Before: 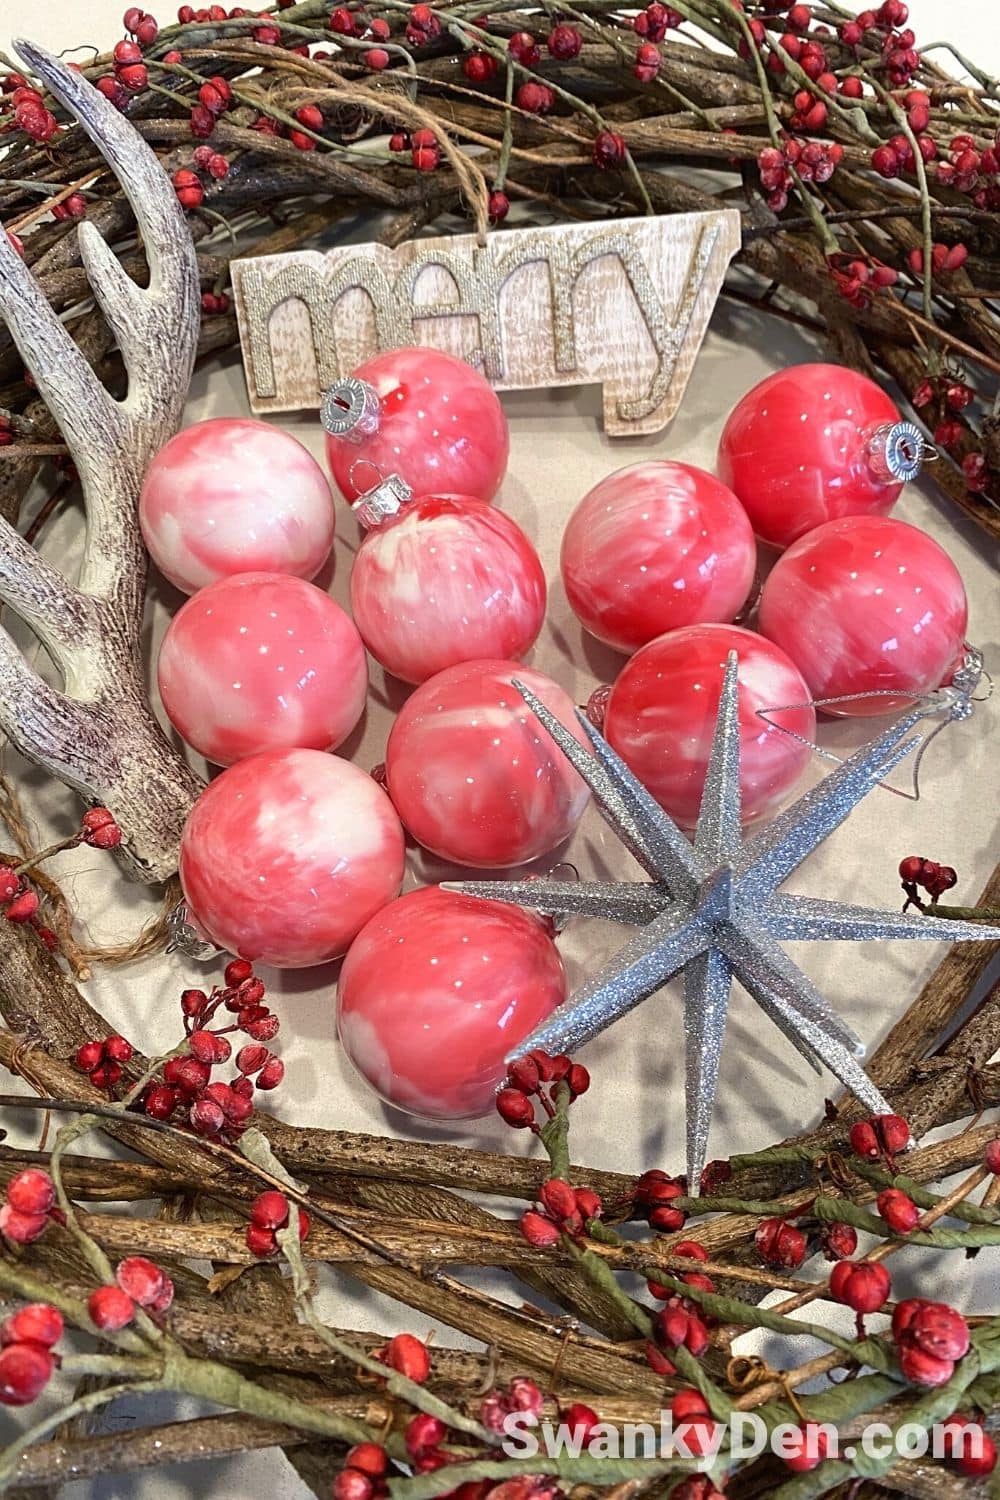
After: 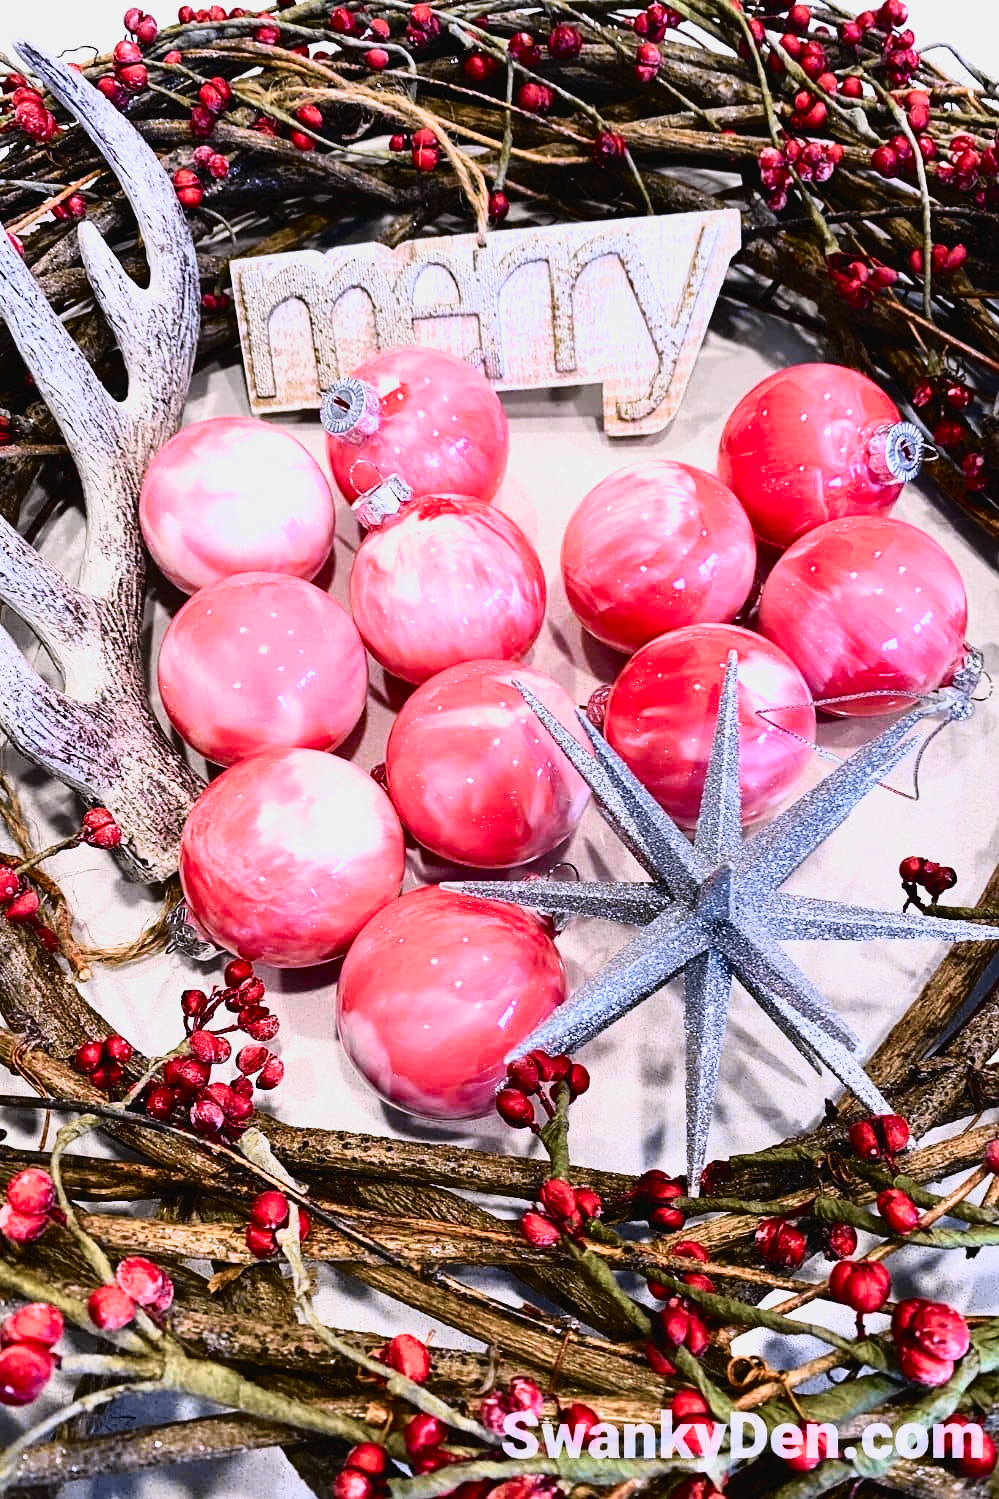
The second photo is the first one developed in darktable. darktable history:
white balance: red 1.042, blue 1.17
filmic rgb: white relative exposure 2.2 EV, hardness 6.97
contrast brightness saturation: contrast 0.13, brightness -0.05, saturation 0.16
tone curve: curves: ch0 [(0, 0.022) (0.114, 0.088) (0.282, 0.316) (0.446, 0.511) (0.613, 0.693) (0.786, 0.843) (0.999, 0.949)]; ch1 [(0, 0) (0.395, 0.343) (0.463, 0.427) (0.486, 0.474) (0.503, 0.5) (0.535, 0.522) (0.555, 0.546) (0.594, 0.614) (0.755, 0.793) (1, 1)]; ch2 [(0, 0) (0.369, 0.388) (0.449, 0.431) (0.501, 0.5) (0.528, 0.517) (0.561, 0.59) (0.612, 0.646) (0.697, 0.721) (1, 1)], color space Lab, independent channels, preserve colors none
